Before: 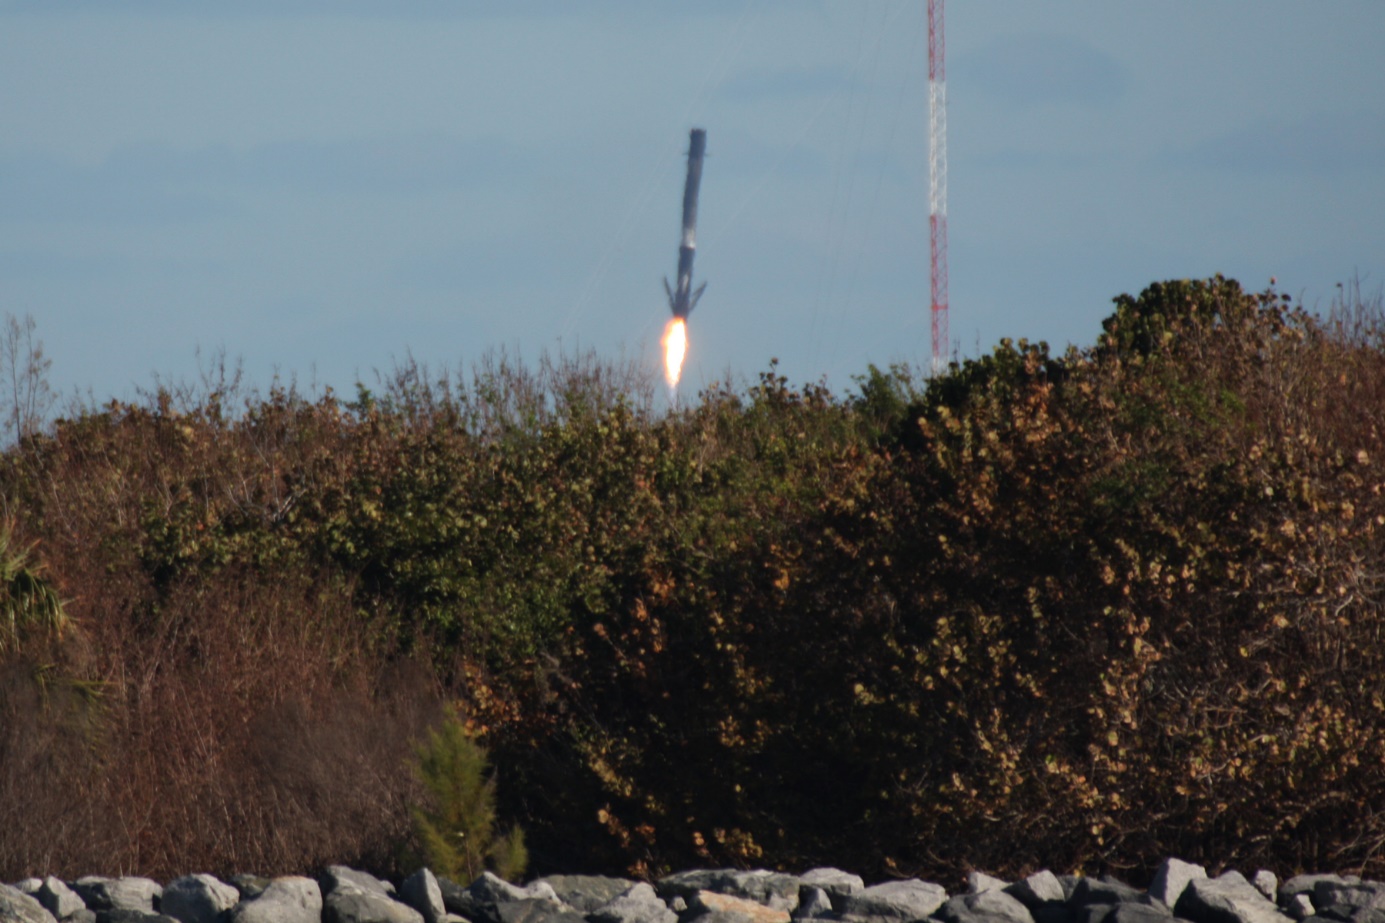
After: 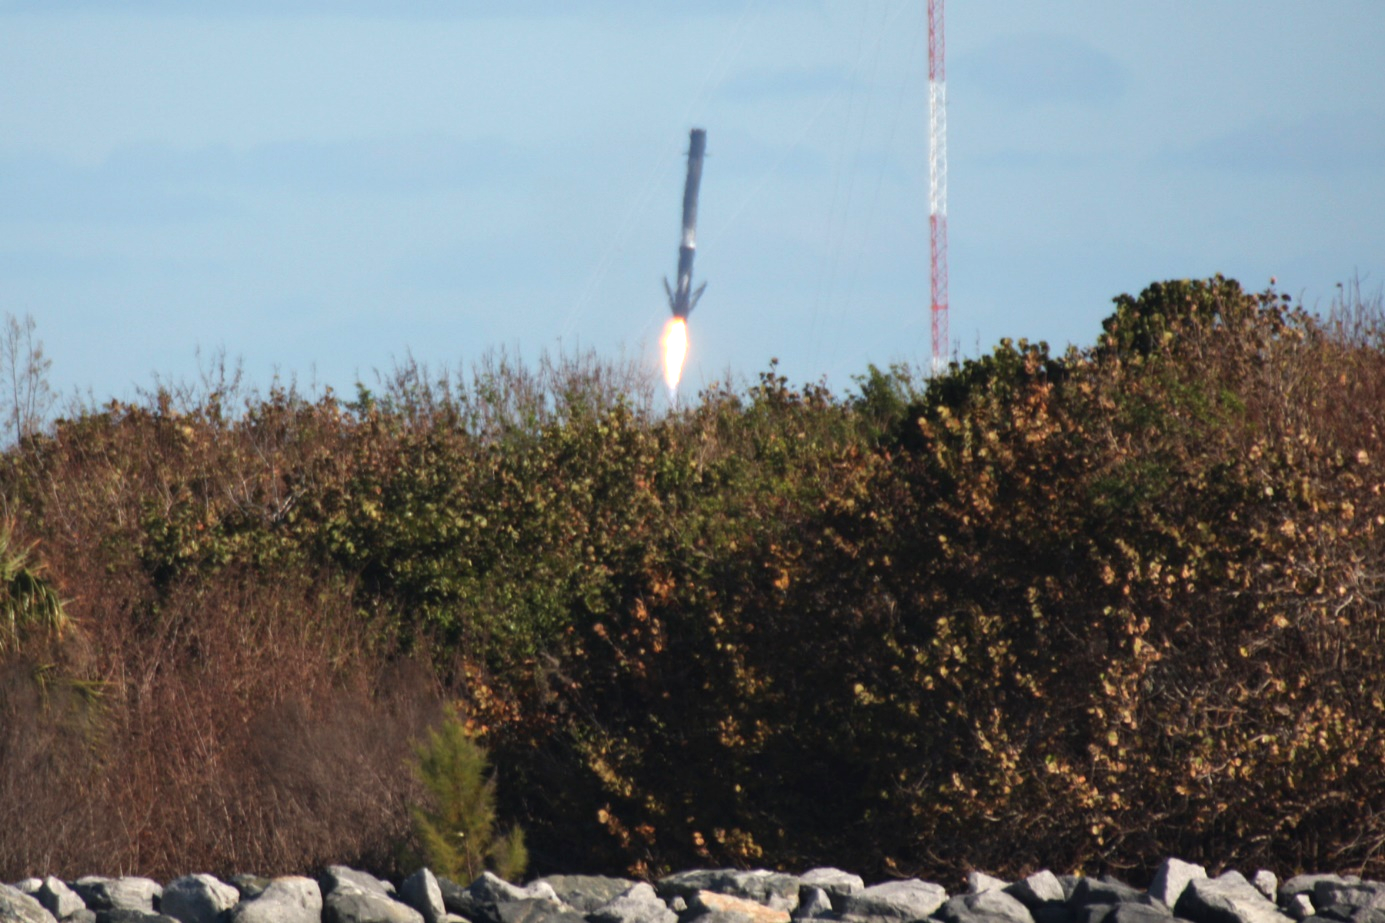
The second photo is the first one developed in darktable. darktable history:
exposure: exposure 0.759 EV, compensate exposure bias true, compensate highlight preservation false
